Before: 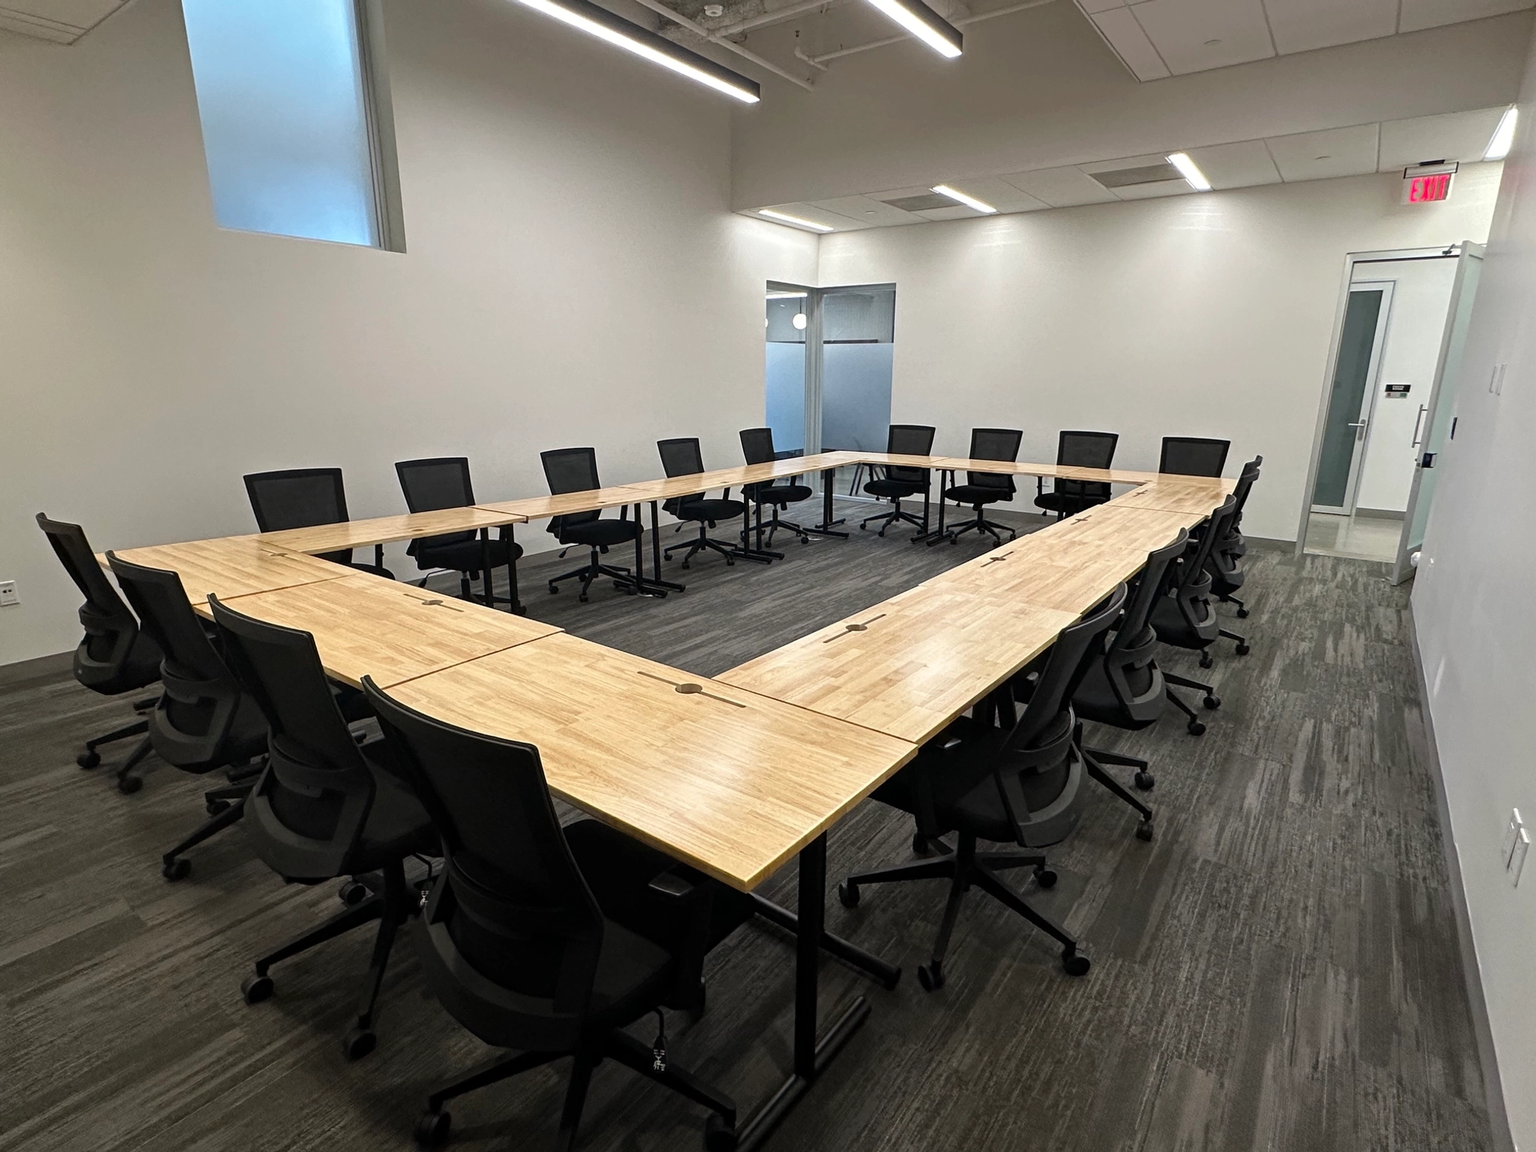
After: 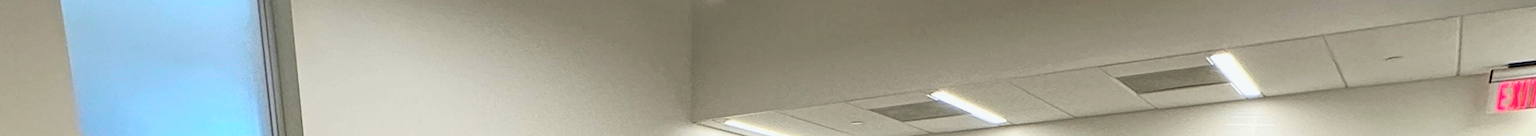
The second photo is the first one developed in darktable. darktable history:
crop and rotate: left 9.644%, top 9.491%, right 6.021%, bottom 80.509%
tone curve: curves: ch0 [(0, 0.013) (0.104, 0.103) (0.258, 0.267) (0.448, 0.487) (0.709, 0.794) (0.886, 0.922) (0.994, 0.971)]; ch1 [(0, 0) (0.335, 0.298) (0.446, 0.413) (0.488, 0.484) (0.515, 0.508) (0.566, 0.593) (0.635, 0.661) (1, 1)]; ch2 [(0, 0) (0.314, 0.301) (0.437, 0.403) (0.502, 0.494) (0.528, 0.54) (0.557, 0.559) (0.612, 0.62) (0.715, 0.691) (1, 1)], color space Lab, independent channels, preserve colors none
